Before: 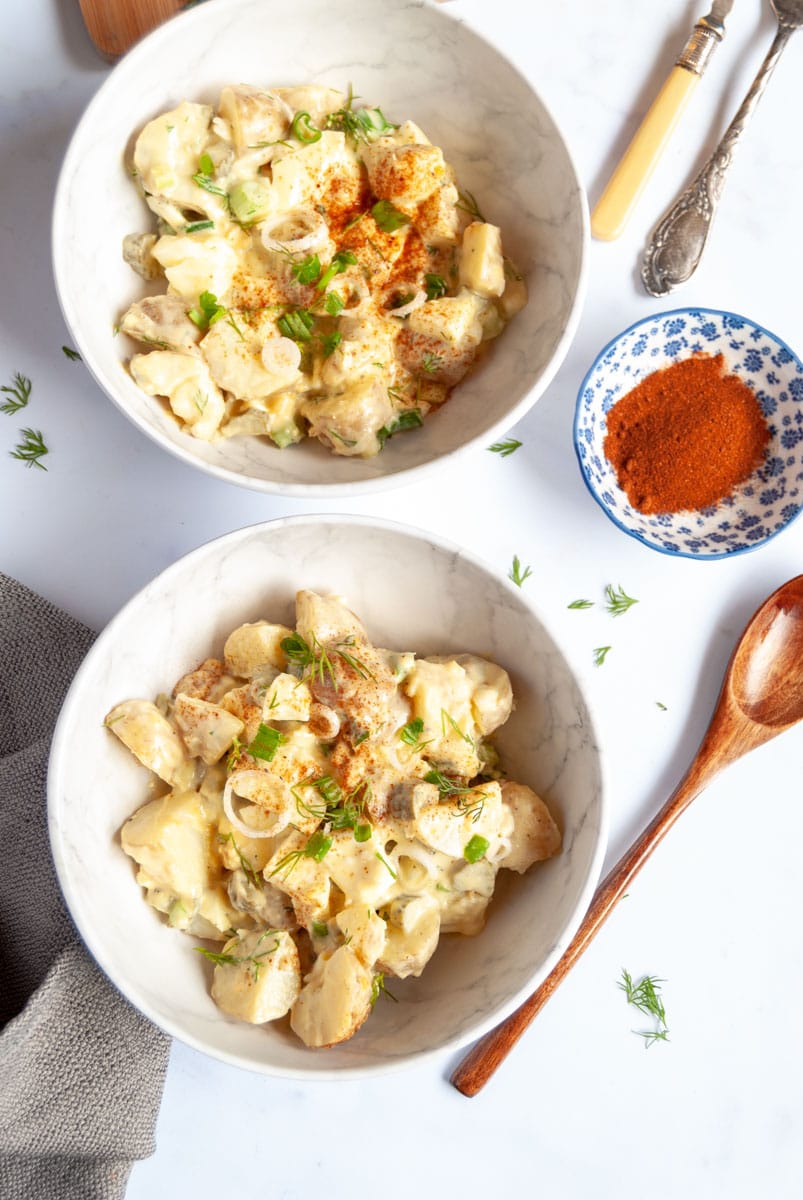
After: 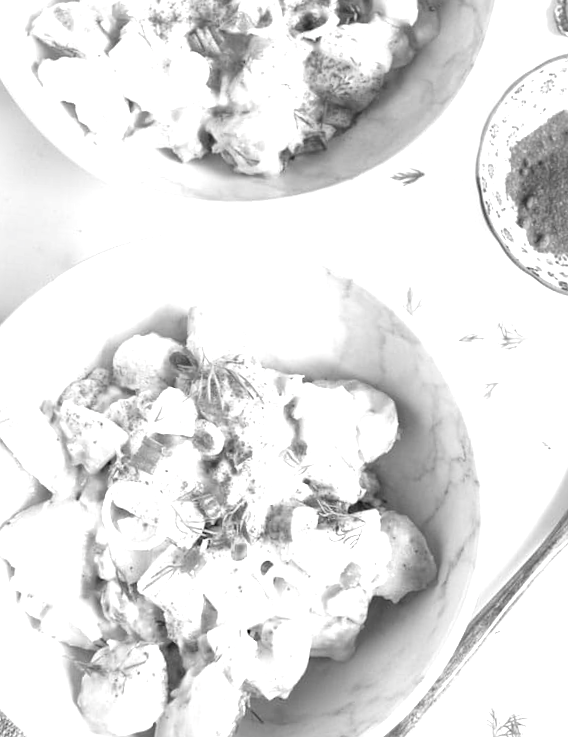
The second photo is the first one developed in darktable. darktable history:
crop and rotate: angle -3.82°, left 9.925%, top 20.624%, right 12.351%, bottom 11.935%
contrast brightness saturation: saturation -0.996
exposure: exposure 1 EV, compensate highlight preservation false
